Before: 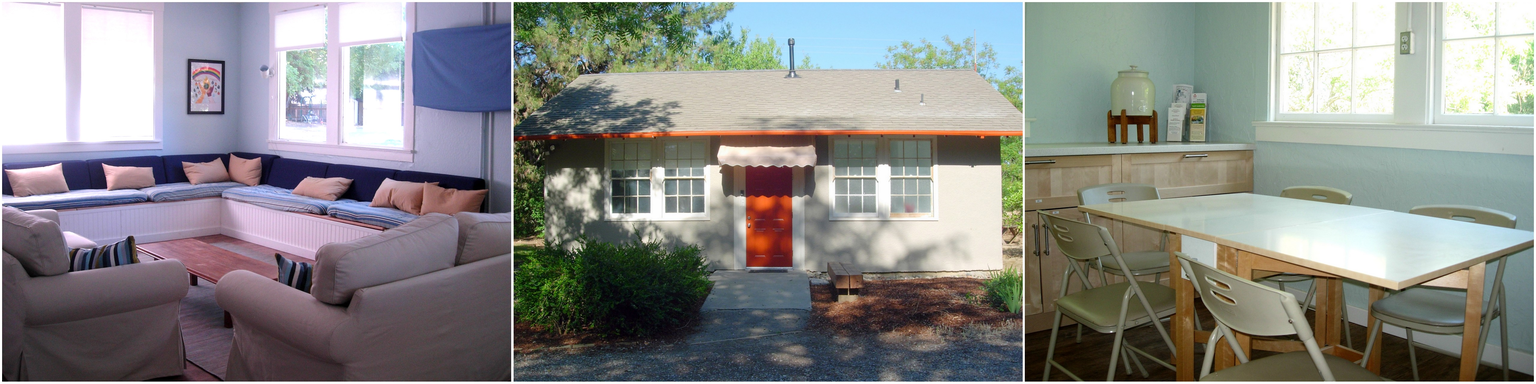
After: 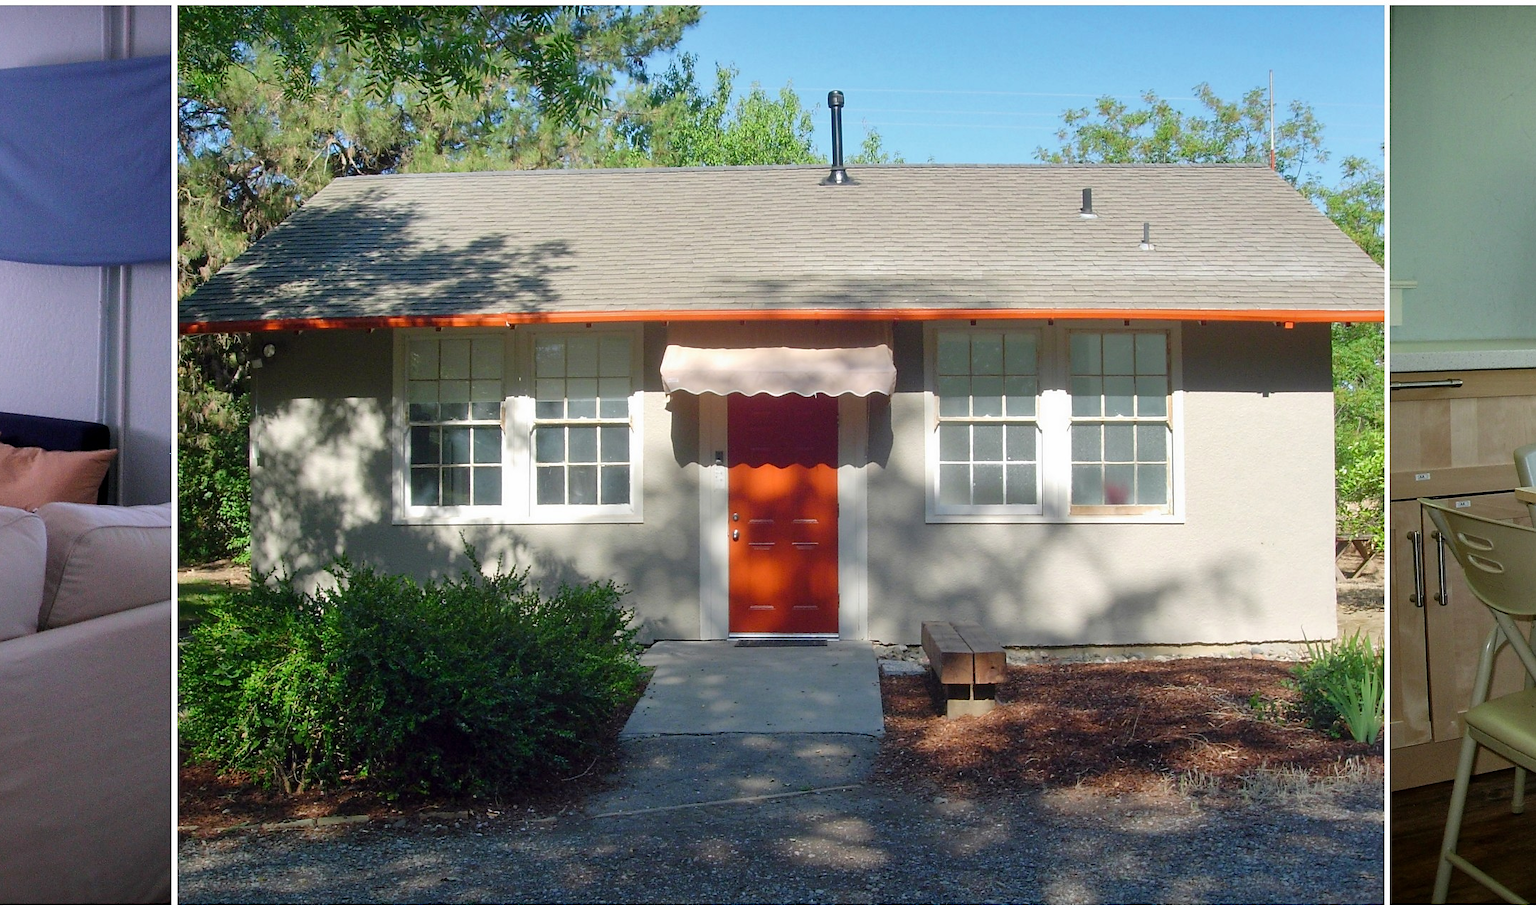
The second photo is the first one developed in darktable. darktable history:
crop: left 28.583%, right 29.231%
shadows and highlights: soften with gaussian
sharpen: radius 1.458, amount 0.398, threshold 1.271
